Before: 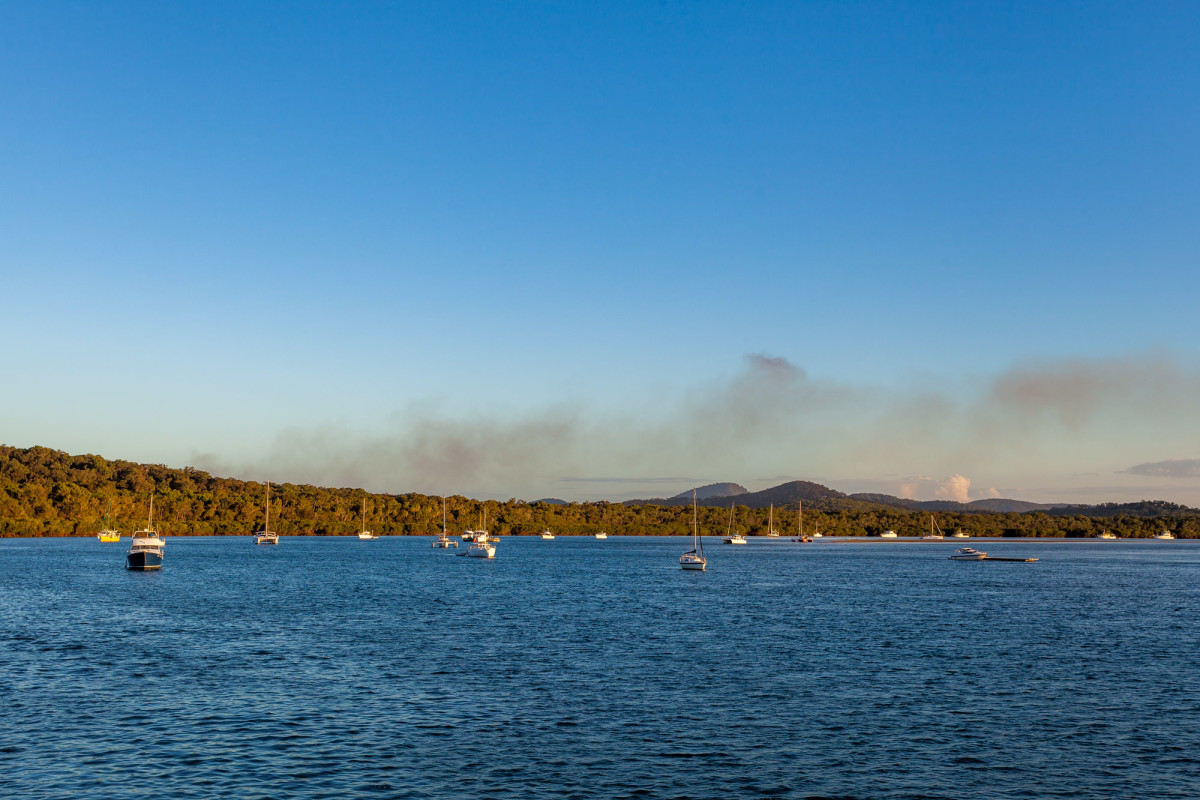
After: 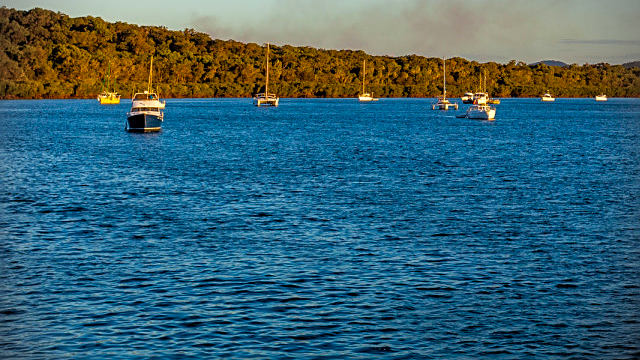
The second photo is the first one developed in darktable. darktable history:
crop and rotate: top 54.778%, right 46.61%, bottom 0.159%
vignetting: dithering 8-bit output, unbound false
color balance rgb: perceptual saturation grading › global saturation 30%, global vibrance 20%
sharpen: on, module defaults
